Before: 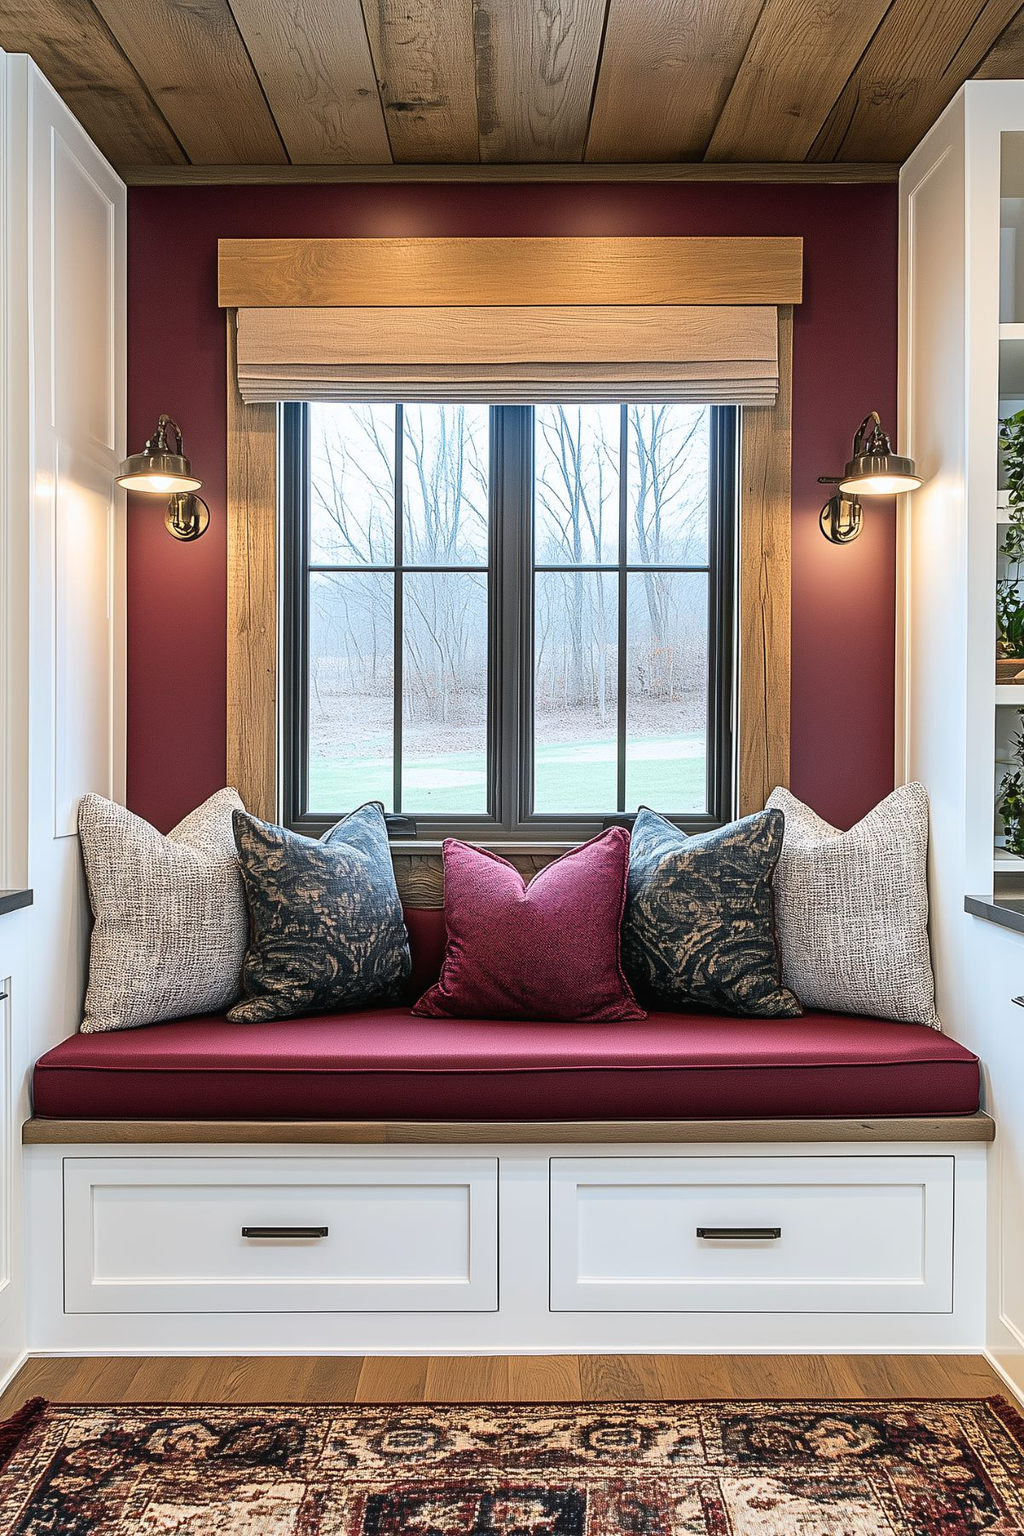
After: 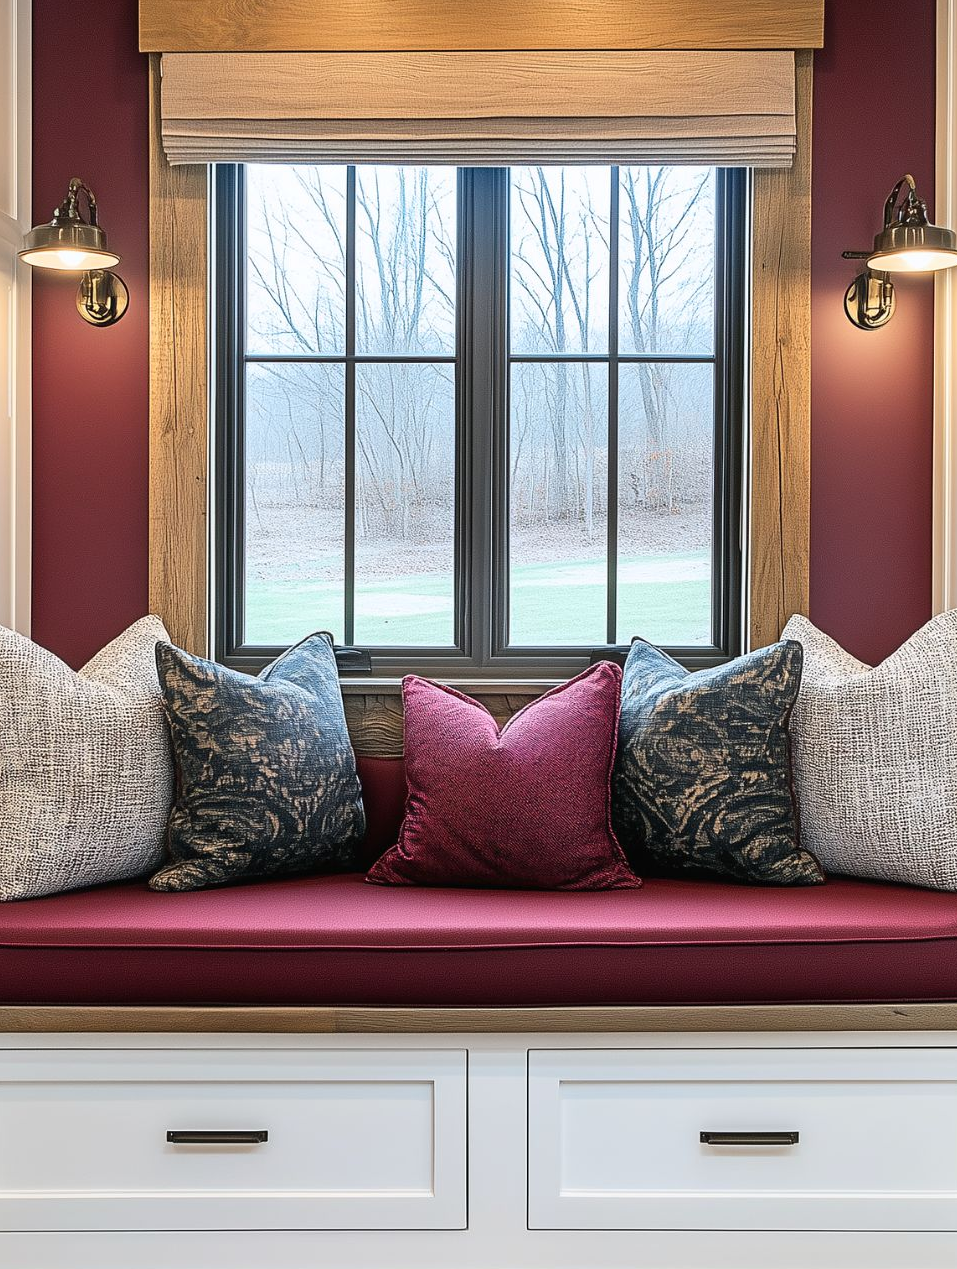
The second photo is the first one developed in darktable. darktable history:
crop: left 9.75%, top 17.148%, right 10.528%, bottom 12.372%
